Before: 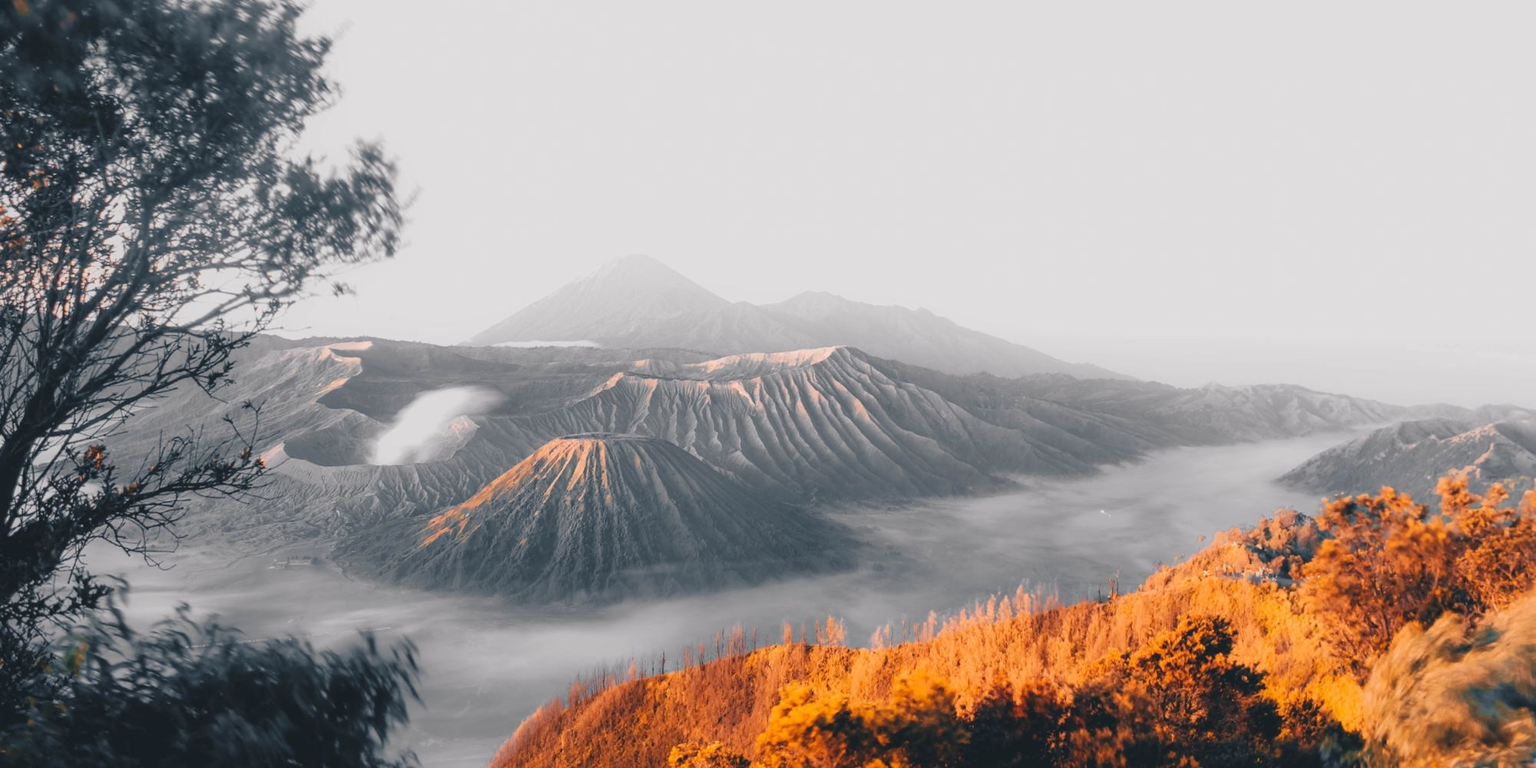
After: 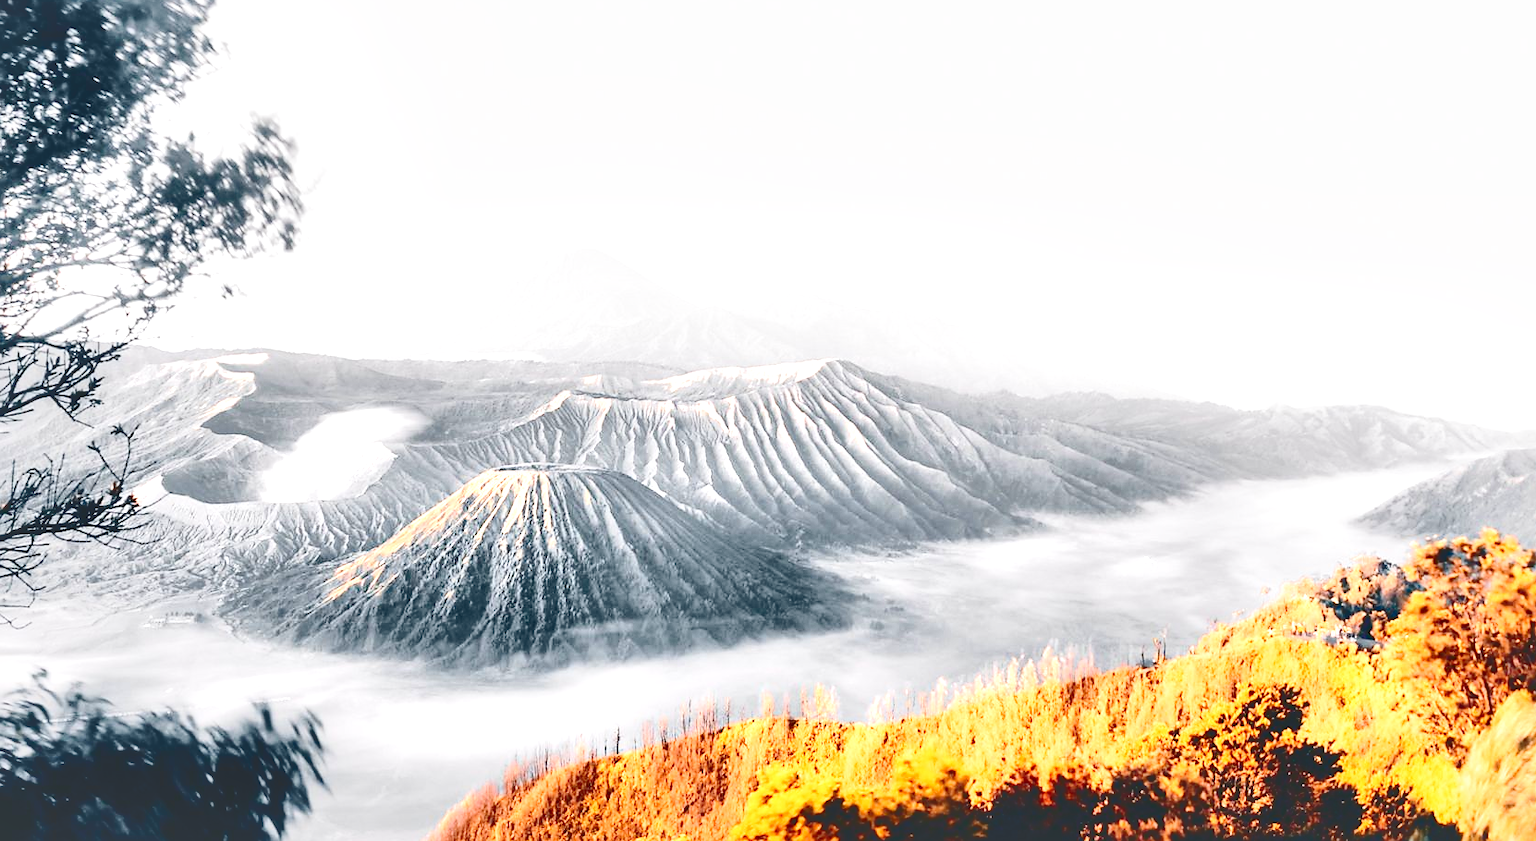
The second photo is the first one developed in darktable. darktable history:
exposure: black level correction 0.001, exposure 0.297 EV, compensate highlight preservation false
shadows and highlights: shadows 3.42, highlights -18.67, soften with gaussian
local contrast: mode bilateral grid, contrast 45, coarseness 70, detail 213%, midtone range 0.2
crop: left 9.797%, top 6.279%, right 7.083%, bottom 2.59%
tone curve: curves: ch0 [(0, 0) (0.003, 0.231) (0.011, 0.231) (0.025, 0.231) (0.044, 0.231) (0.069, 0.231) (0.1, 0.234) (0.136, 0.239) (0.177, 0.243) (0.224, 0.247) (0.277, 0.265) (0.335, 0.311) (0.399, 0.389) (0.468, 0.507) (0.543, 0.634) (0.623, 0.74) (0.709, 0.83) (0.801, 0.889) (0.898, 0.93) (1, 1)], color space Lab, independent channels, preserve colors none
base curve: curves: ch0 [(0, 0) (0.028, 0.03) (0.121, 0.232) (0.46, 0.748) (0.859, 0.968) (1, 1)], preserve colors none
sharpen: radius 1.457, amount 0.414, threshold 1.459
